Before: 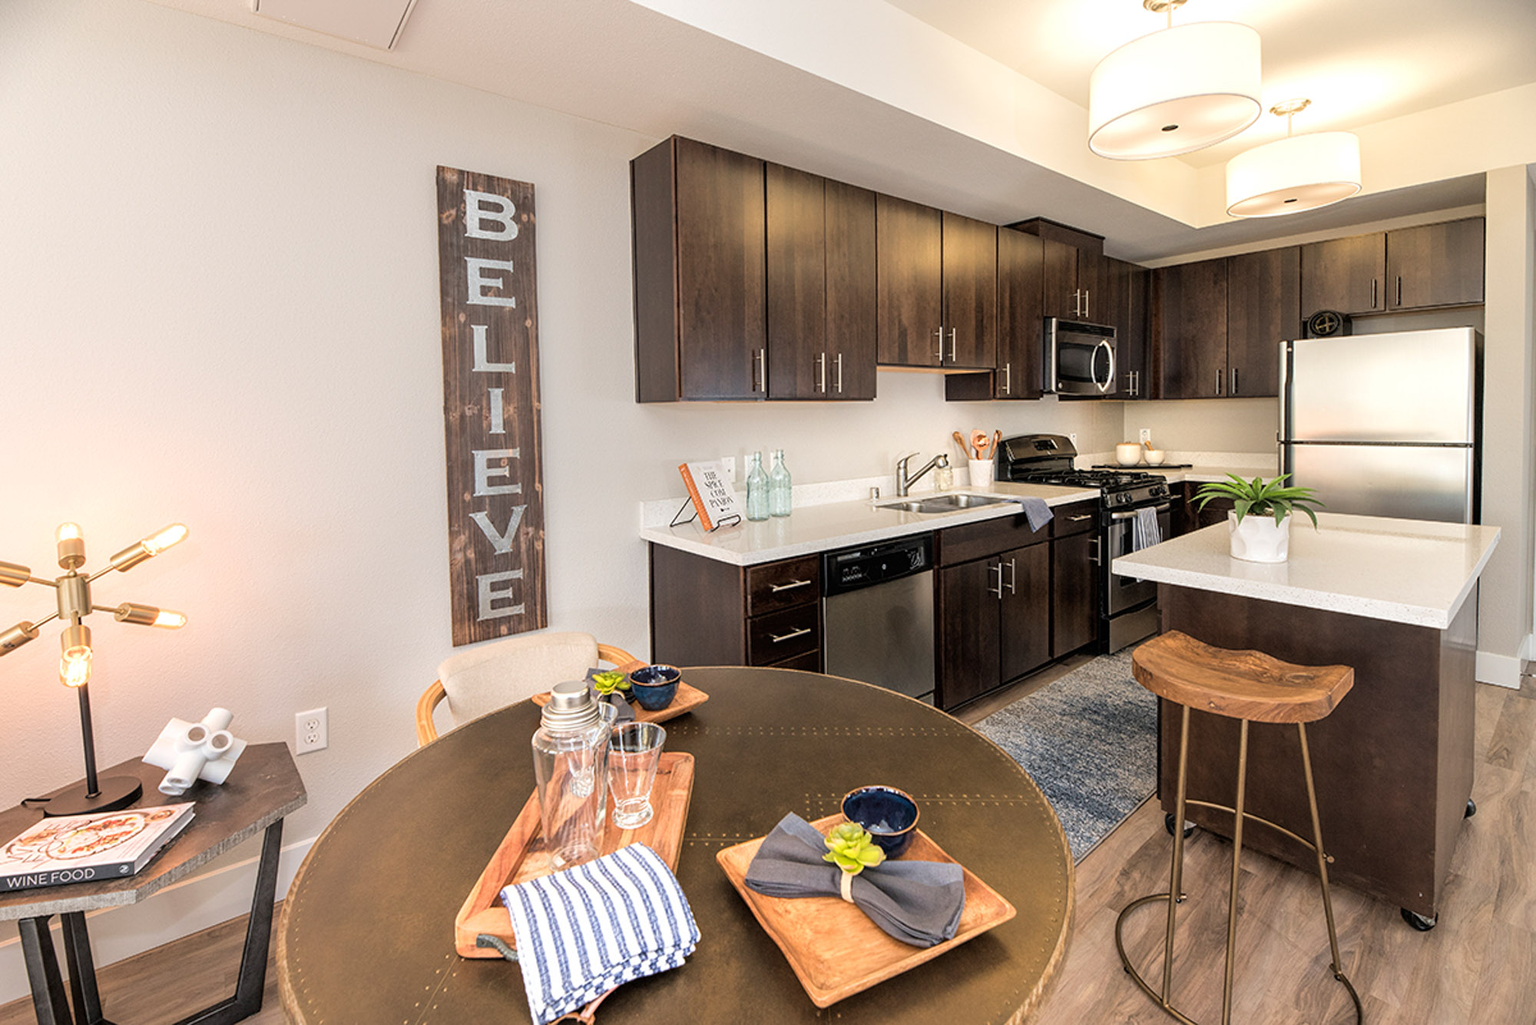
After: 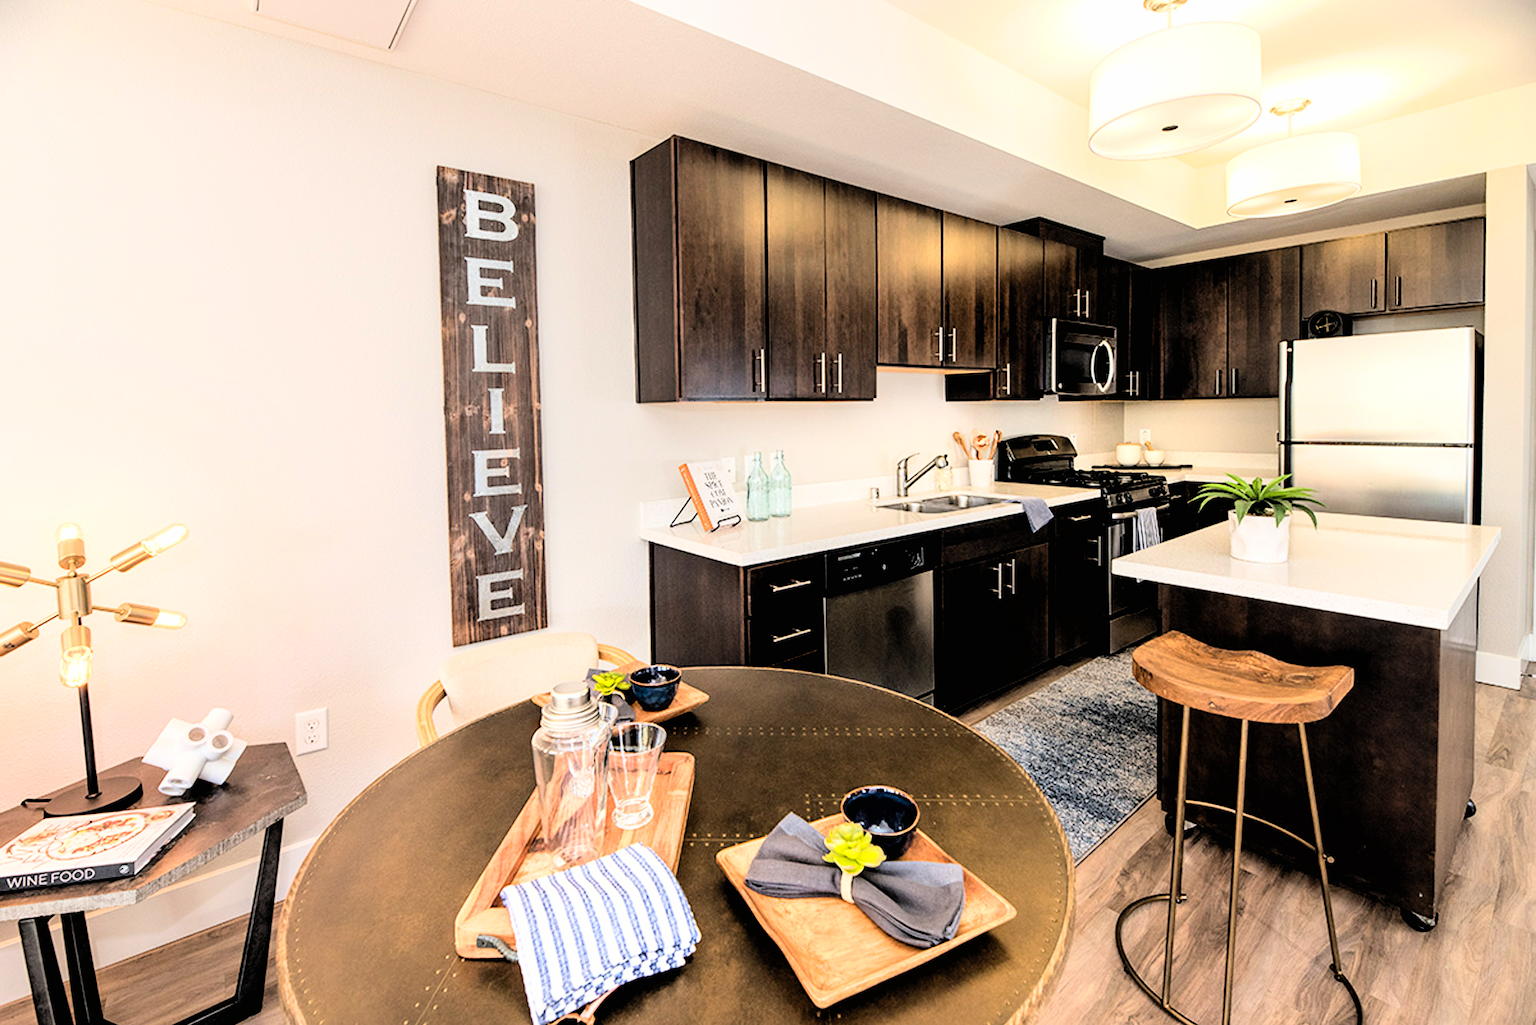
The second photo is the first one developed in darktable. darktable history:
contrast brightness saturation: contrast 0.201, brightness 0.166, saturation 0.228
exposure: black level correction 0.009, exposure 0.016 EV, compensate highlight preservation false
filmic rgb: black relative exposure -3.7 EV, white relative exposure 2.78 EV, dynamic range scaling -5.95%, hardness 3.04, color science v6 (2022)
levels: mode automatic
